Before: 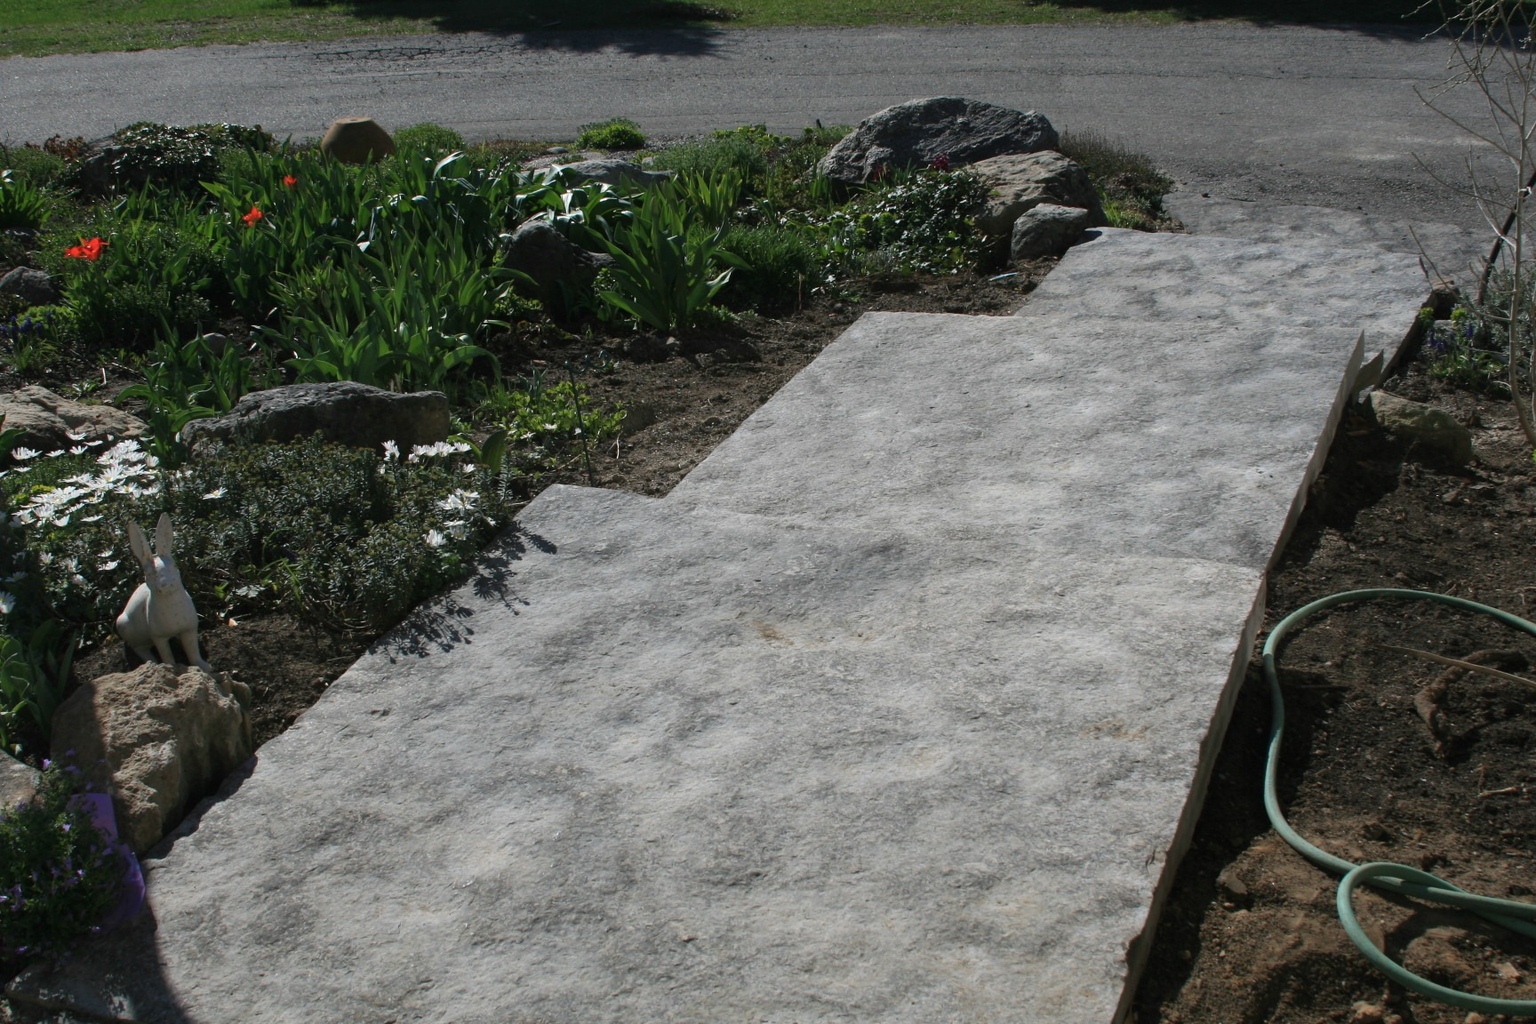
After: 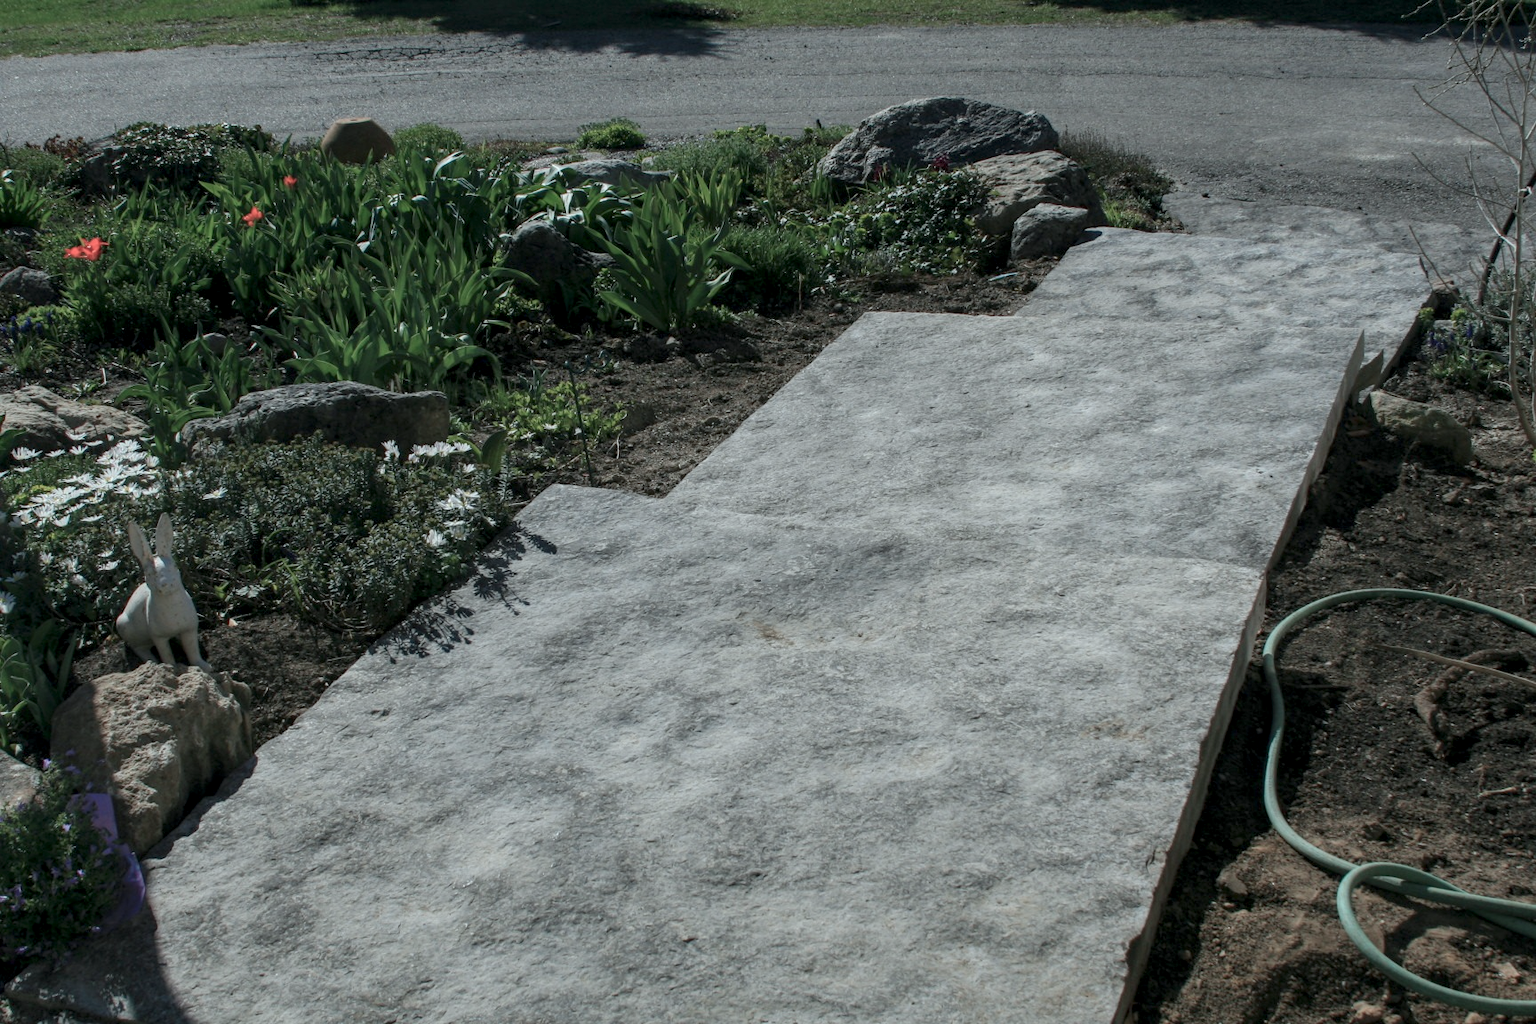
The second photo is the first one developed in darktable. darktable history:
color balance rgb: perceptual saturation grading › global saturation -27.94%, hue shift -2.27°, contrast -21.26%
white balance: red 1.045, blue 0.932
local contrast: highlights 25%, detail 150%
color calibration: illuminant F (fluorescent), F source F9 (Cool White Deluxe 4150 K) – high CRI, x 0.374, y 0.373, temperature 4158.34 K
